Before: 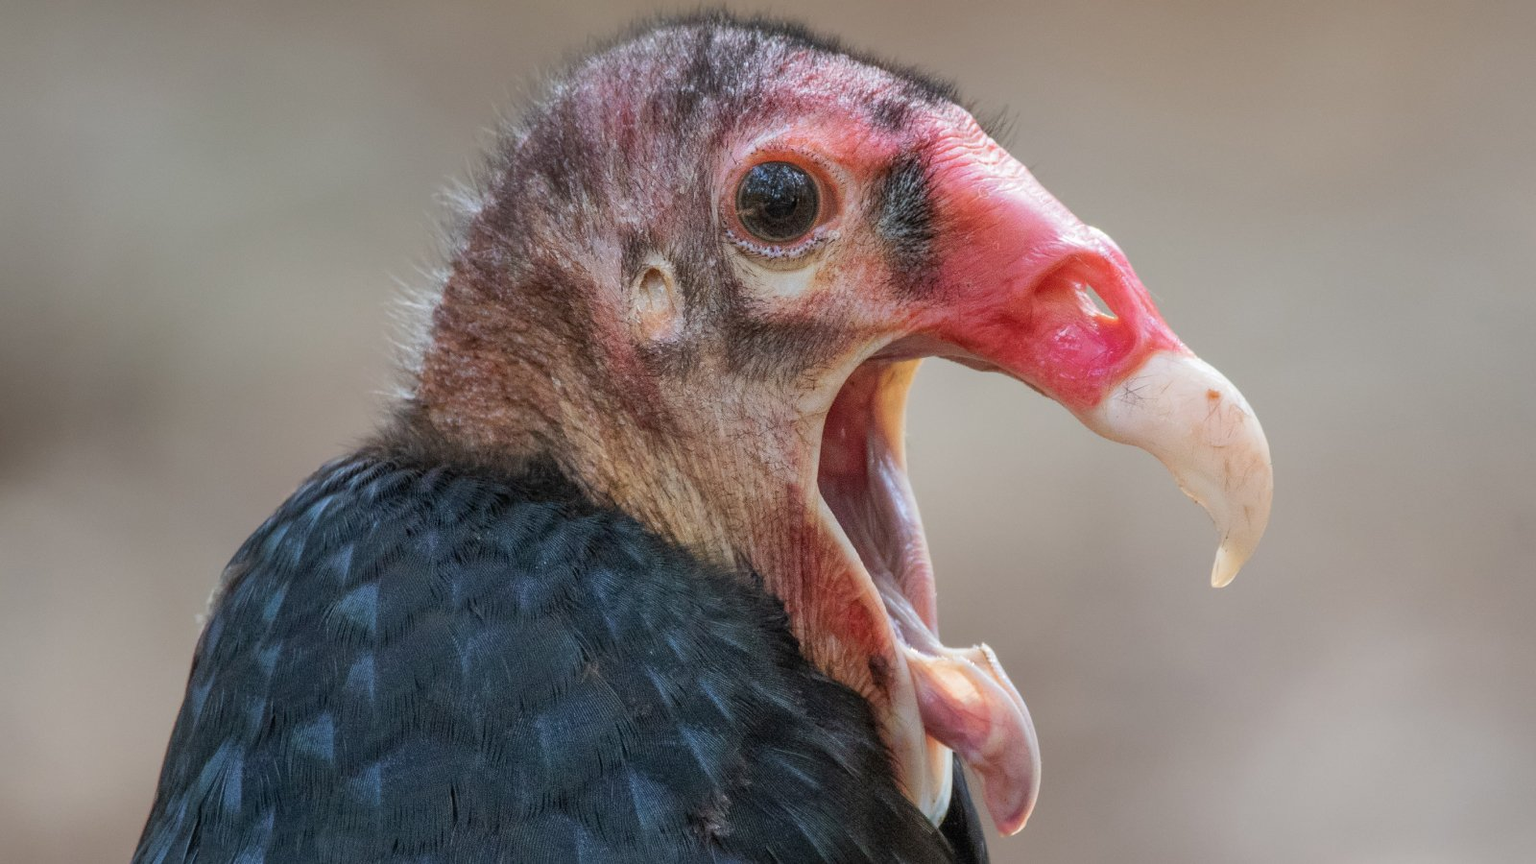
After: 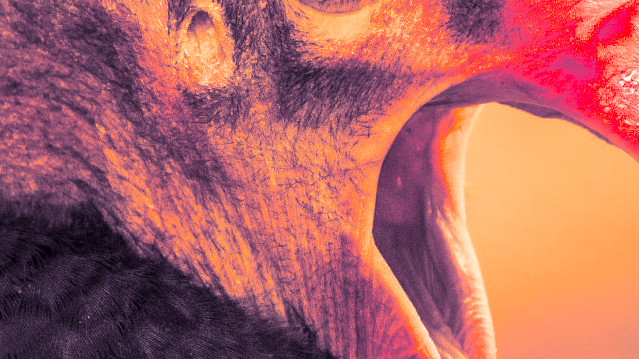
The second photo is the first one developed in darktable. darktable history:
white balance: red 1.467, blue 0.684
crop: left 30%, top 30%, right 30%, bottom 30%
split-toning: shadows › hue 266.4°, shadows › saturation 0.4, highlights › hue 61.2°, highlights › saturation 0.3, compress 0%
rgb levels: preserve colors max RGB
contrast brightness saturation: contrast 0.16, saturation 0.32
